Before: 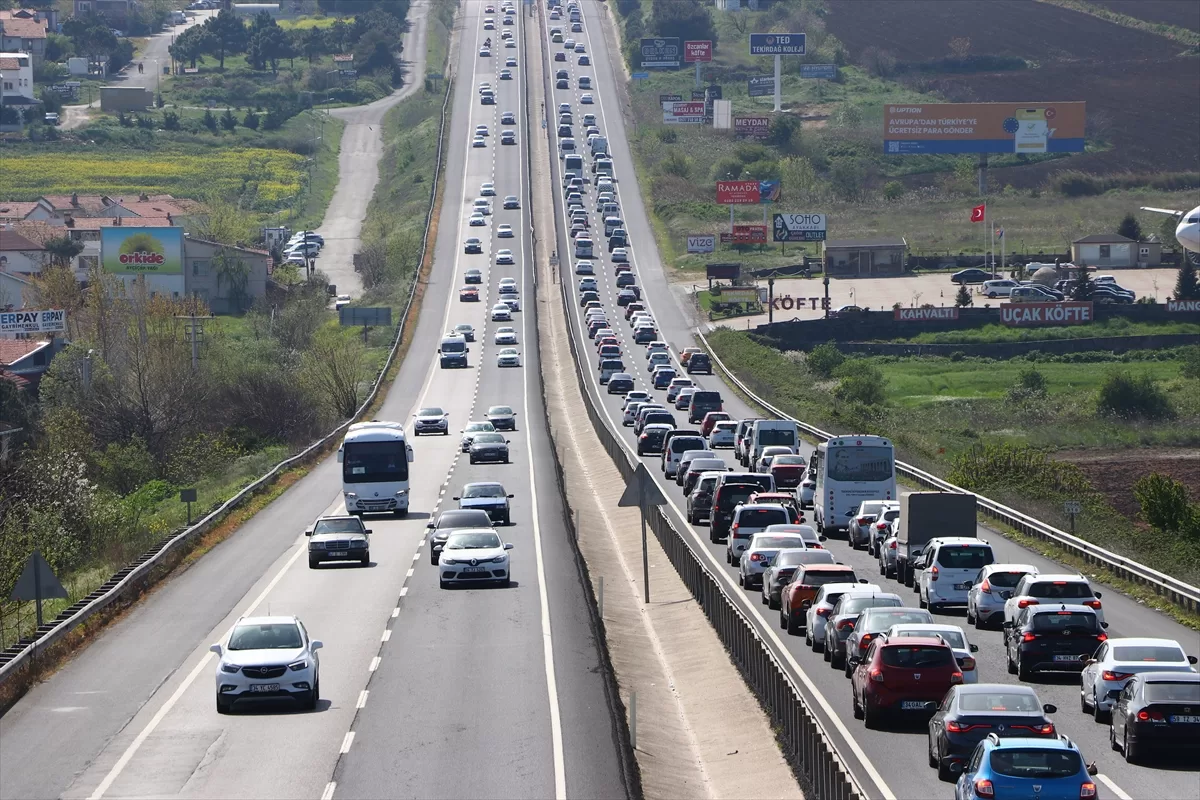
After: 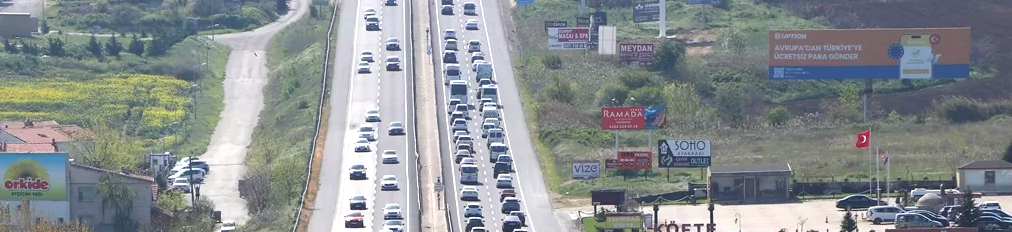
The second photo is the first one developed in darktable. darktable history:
exposure: exposure 0.611 EV, compensate highlight preservation false
crop and rotate: left 9.623%, top 9.359%, right 5.972%, bottom 61.604%
